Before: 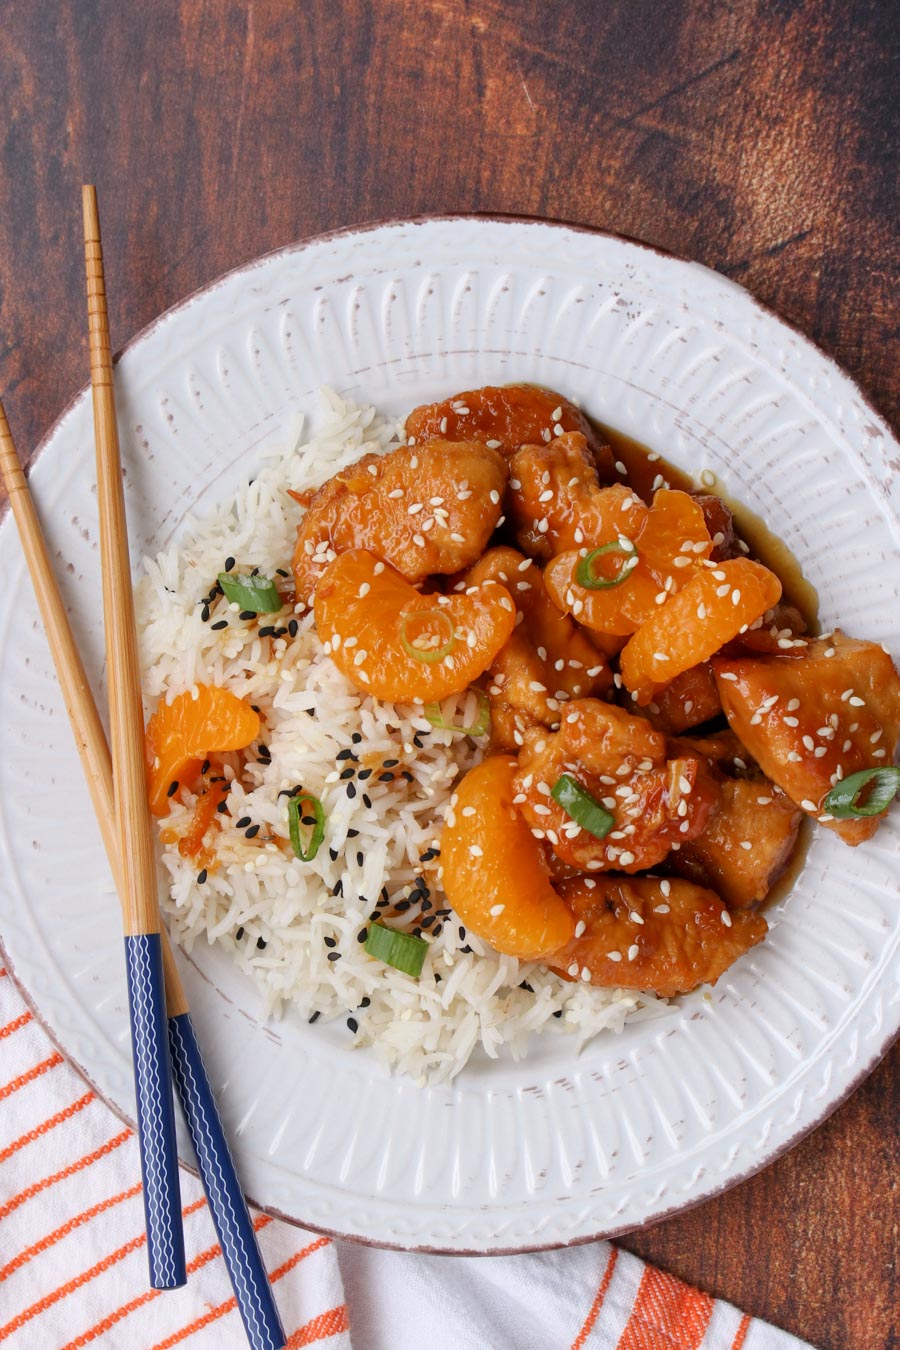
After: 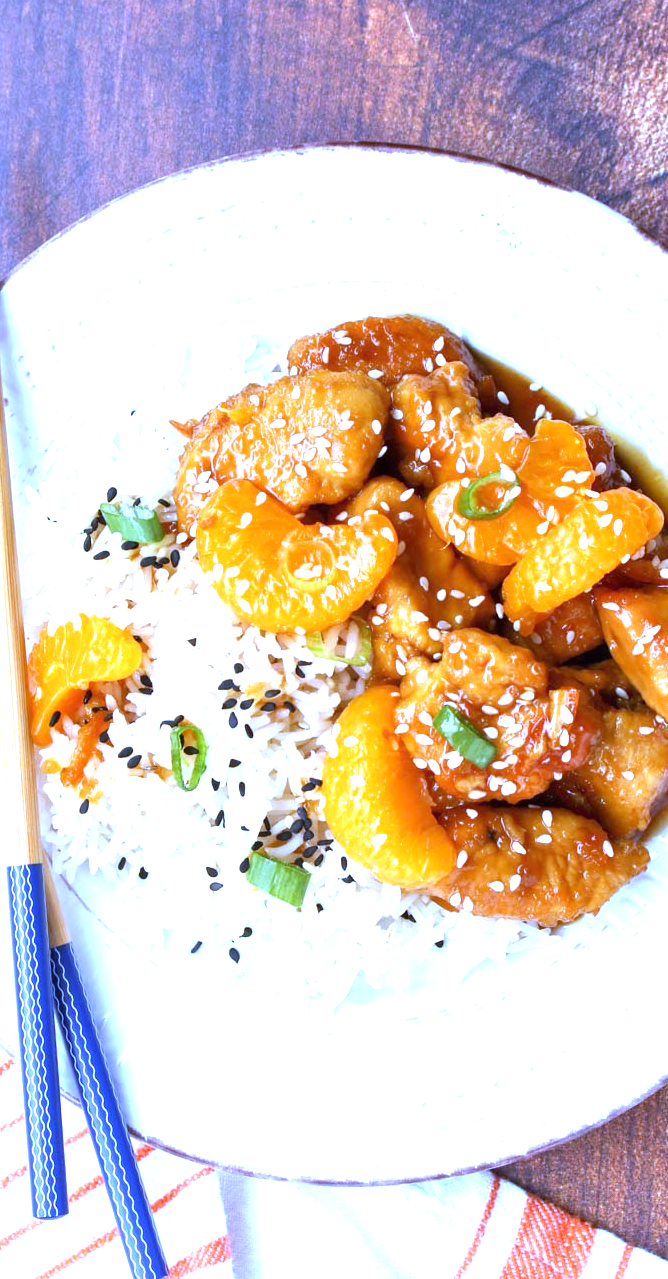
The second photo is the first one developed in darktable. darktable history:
exposure: black level correction 0, exposure 1.741 EV, compensate exposure bias true, compensate highlight preservation false
crop and rotate: left 13.15%, top 5.251%, right 12.609%
white balance: red 0.766, blue 1.537
